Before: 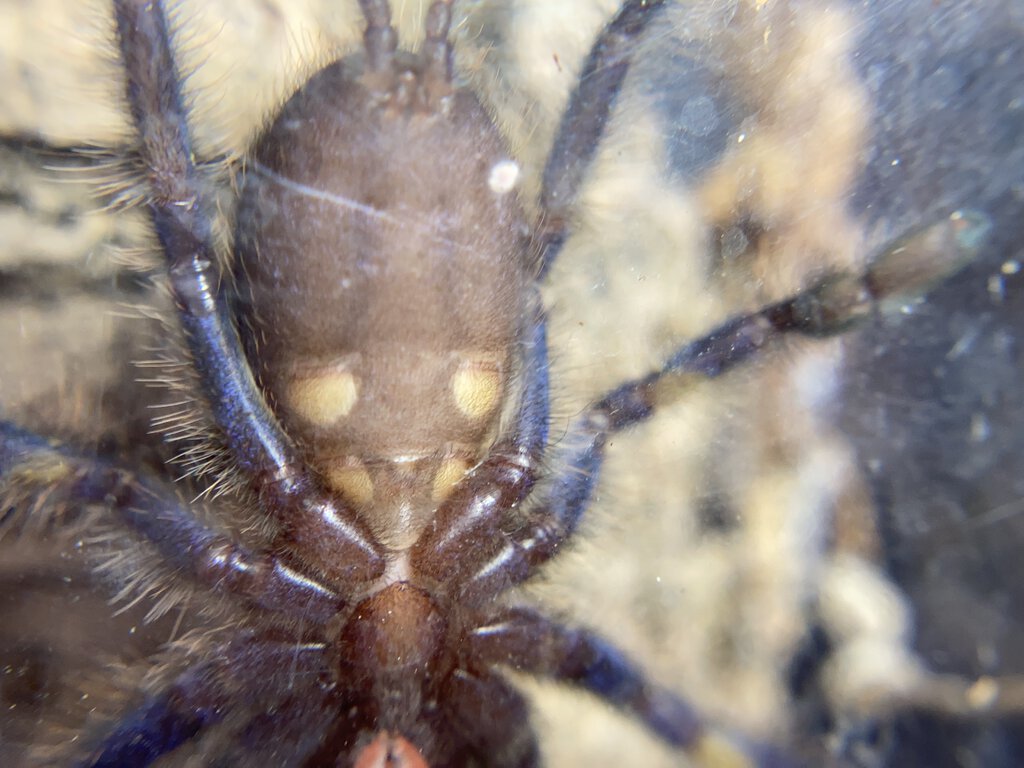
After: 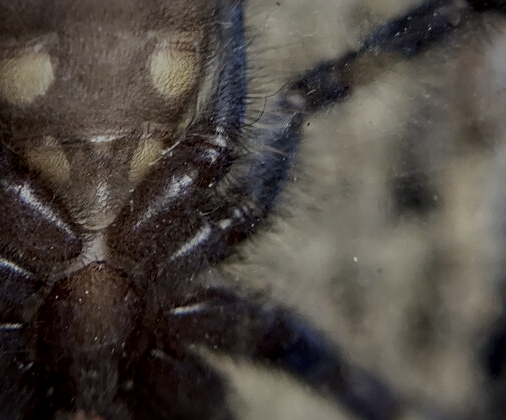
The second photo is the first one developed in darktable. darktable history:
local contrast: highlights 0%, shadows 0%, detail 133%
tone equalizer: -8 EV -0.75 EV, -7 EV -0.7 EV, -6 EV -0.6 EV, -5 EV -0.4 EV, -3 EV 0.4 EV, -2 EV 0.6 EV, -1 EV 0.7 EV, +0 EV 0.75 EV, edges refinement/feathering 500, mask exposure compensation -1.57 EV, preserve details no
exposure: exposure -2.002 EV, compensate highlight preservation false
crop: left 29.672%, top 41.786%, right 20.851%, bottom 3.487%
sharpen: on, module defaults
contrast brightness saturation: saturation -0.17
rotate and perspective: automatic cropping original format, crop left 0, crop top 0
